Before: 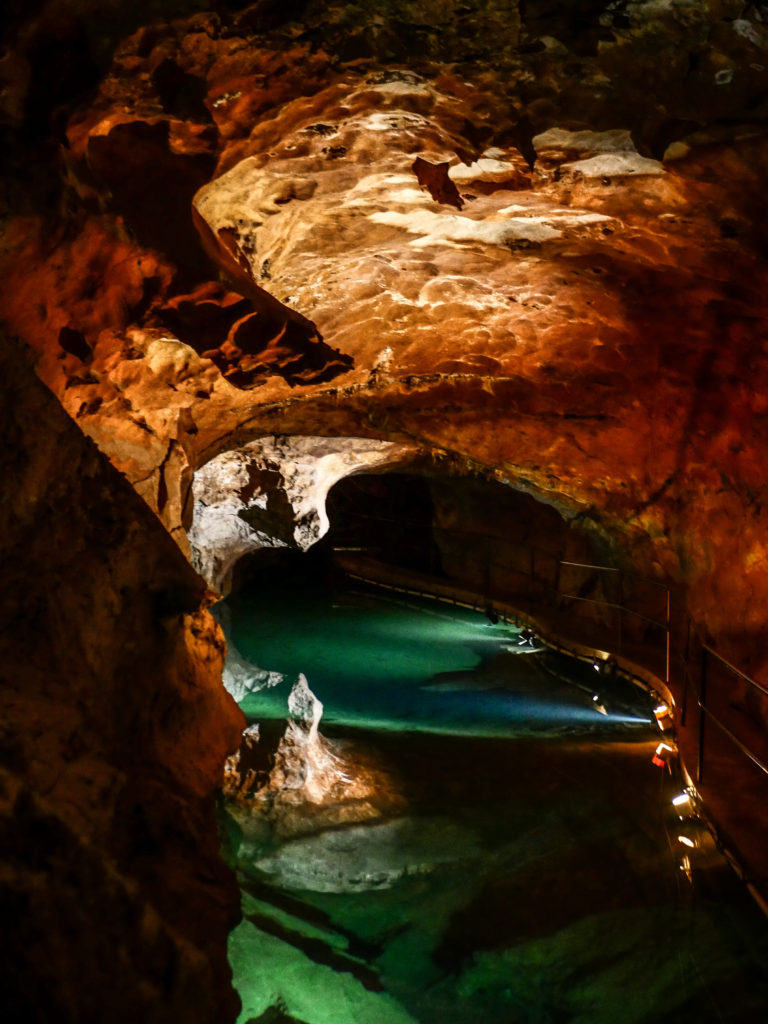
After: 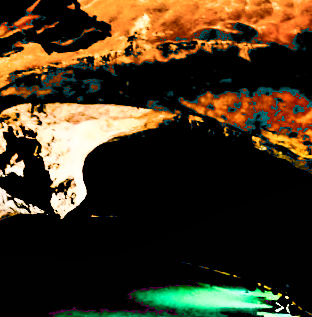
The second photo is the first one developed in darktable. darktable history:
exposure: black level correction 0.035, exposure 0.907 EV, compensate highlight preservation false
crop: left 31.725%, top 32.606%, right 27.549%, bottom 36.408%
filmic rgb: black relative exposure -7.65 EV, white relative exposure 4.56 EV, hardness 3.61
shadows and highlights: radius 111.03, shadows 51.14, white point adjustment 8.98, highlights -3.49, soften with gaussian
contrast brightness saturation: contrast 0.224
